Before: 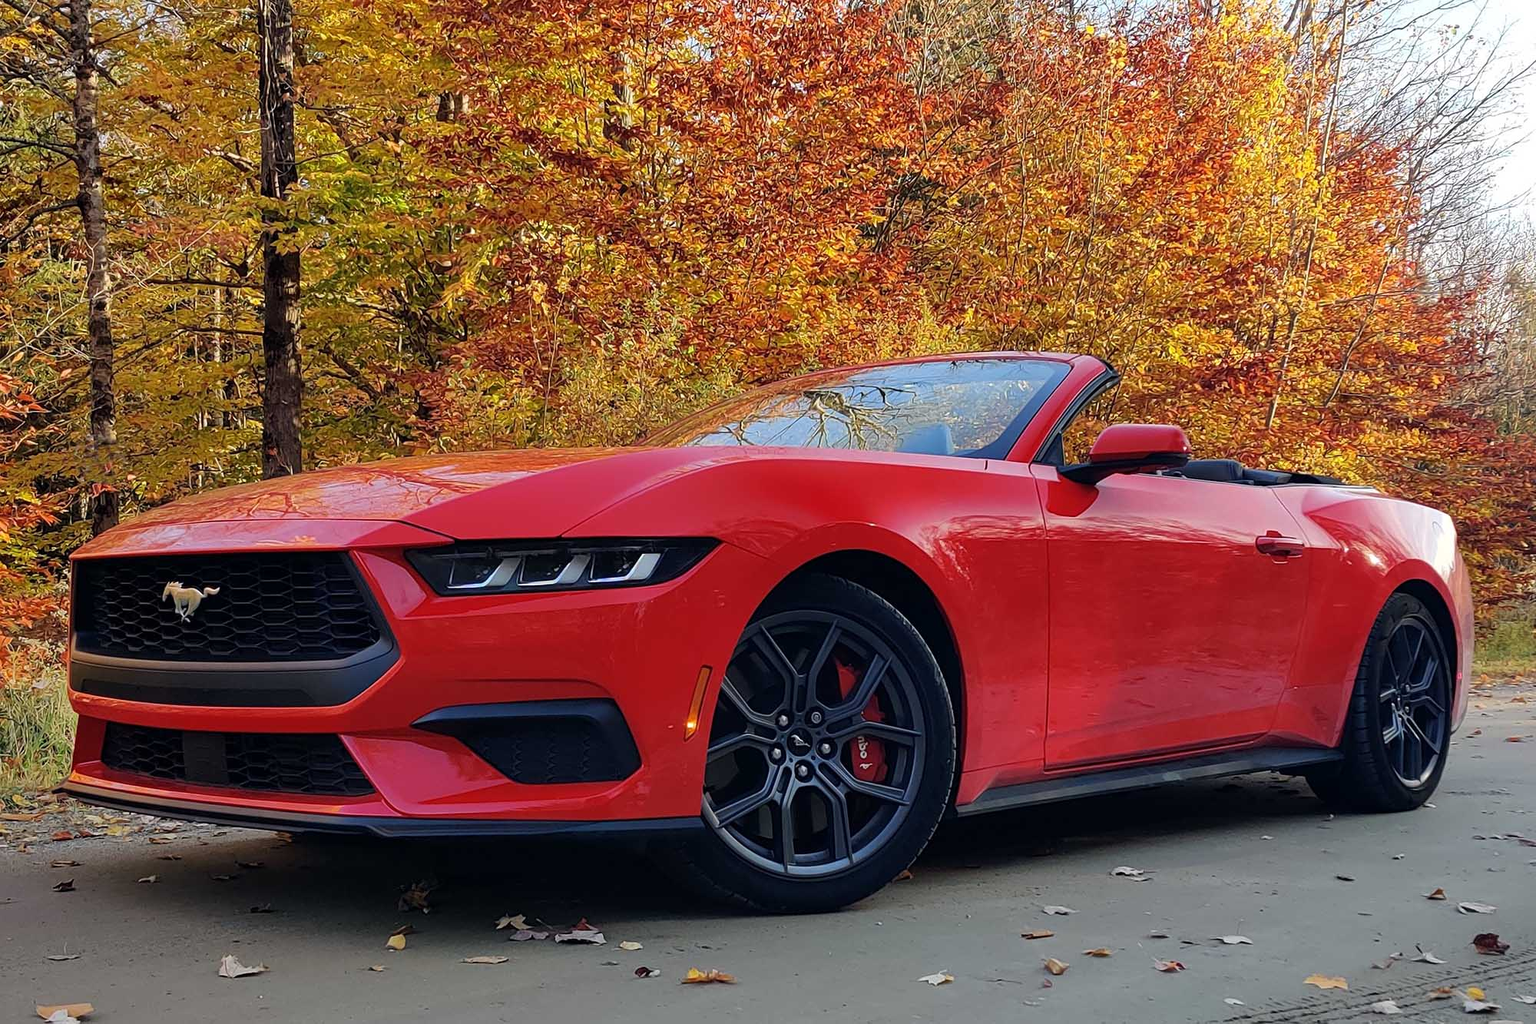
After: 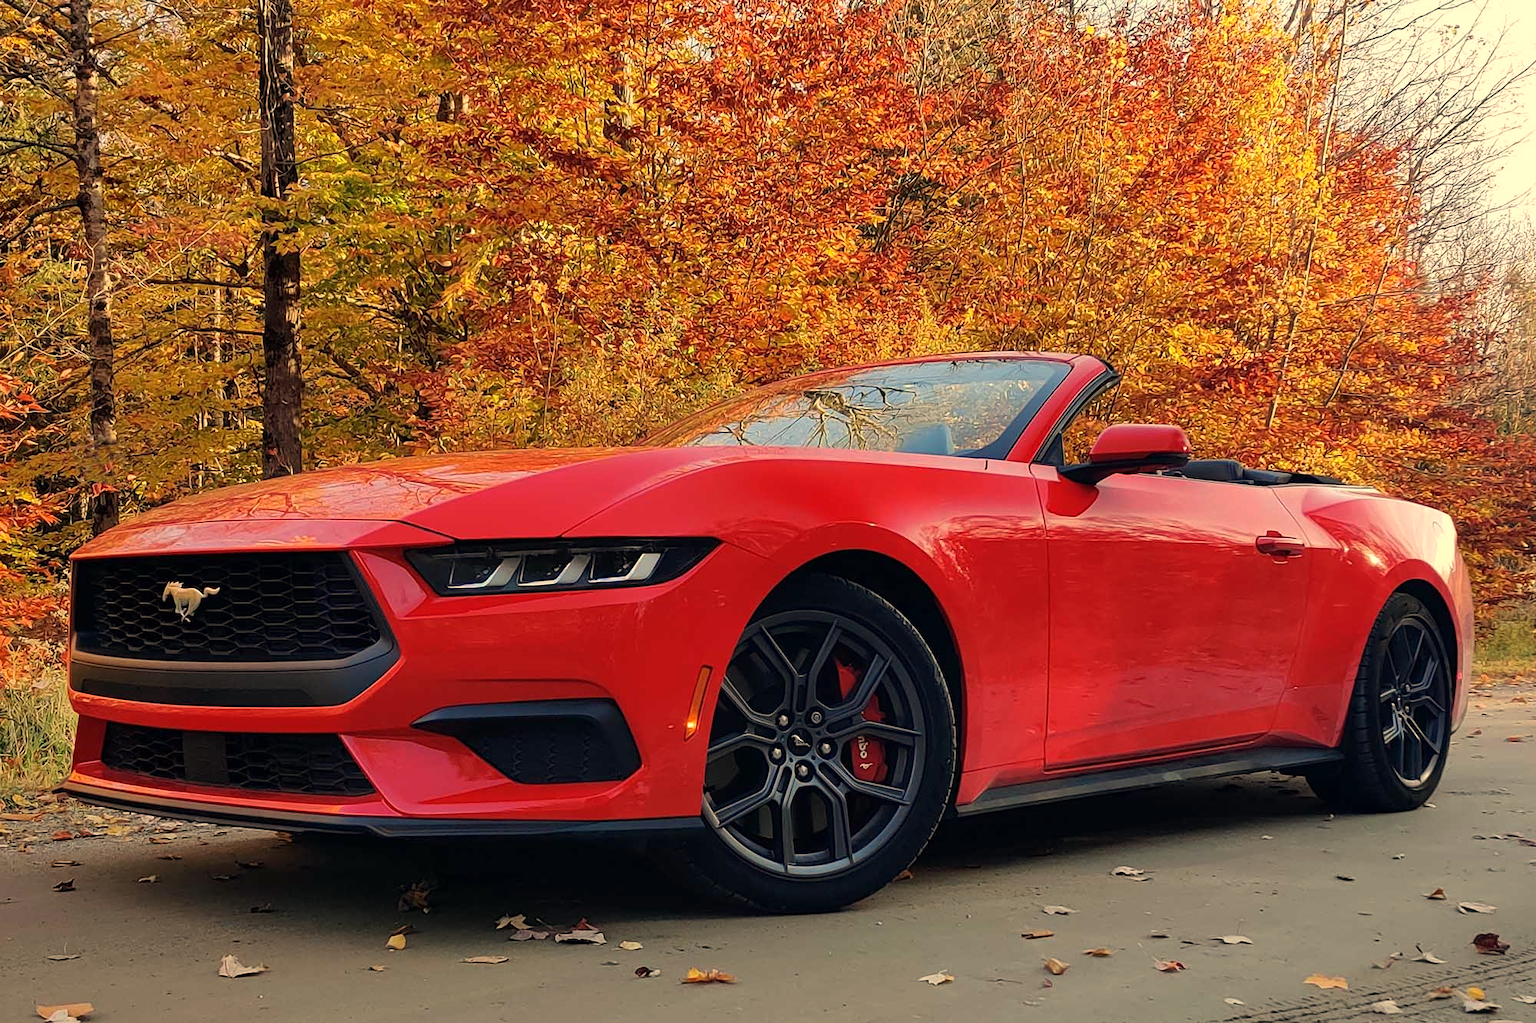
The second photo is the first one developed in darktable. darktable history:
white balance: red 1.138, green 0.996, blue 0.812
